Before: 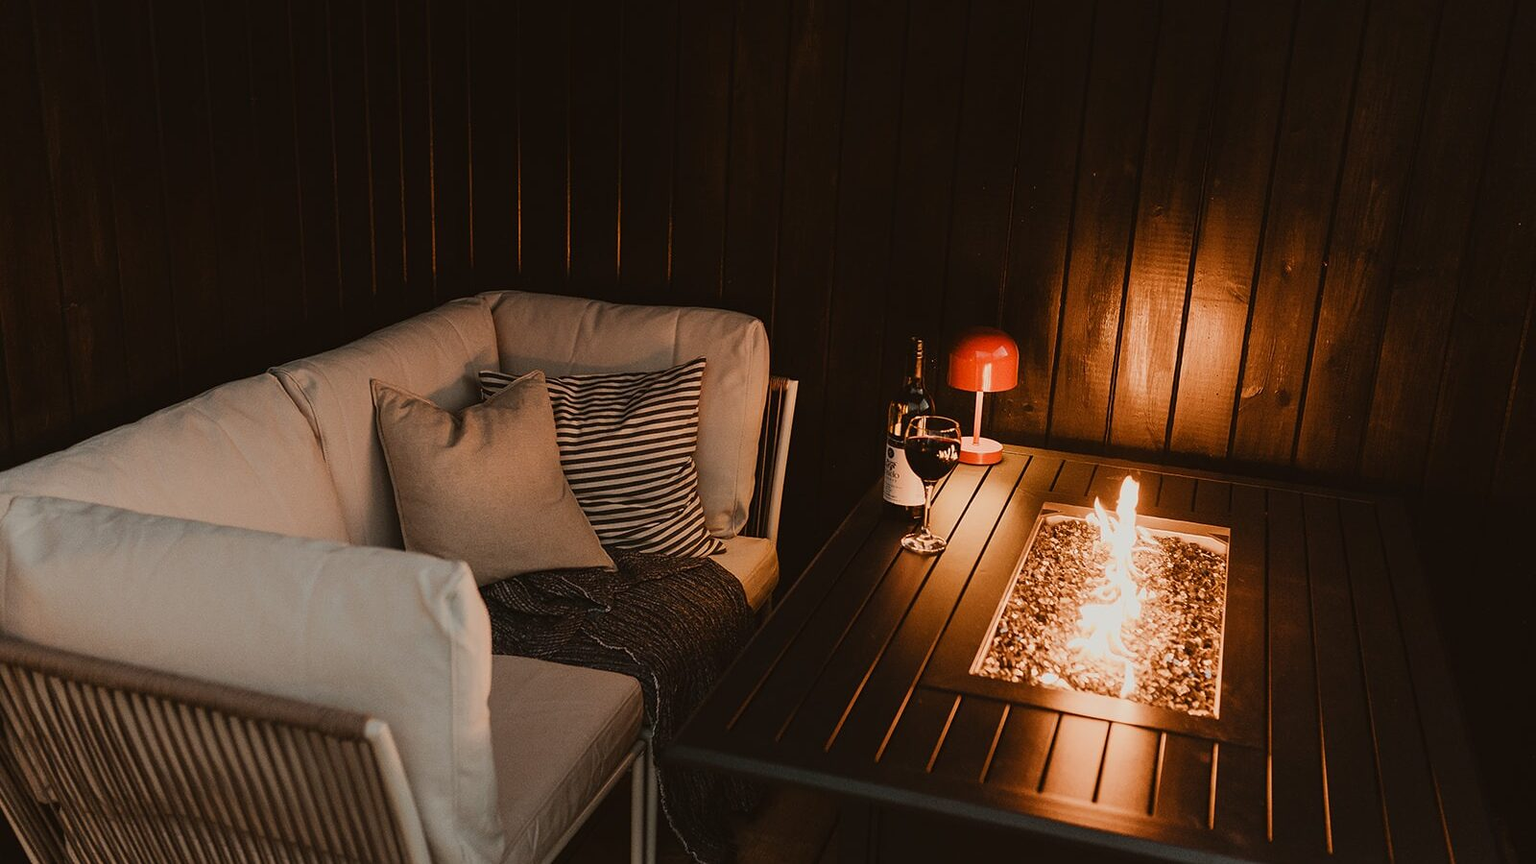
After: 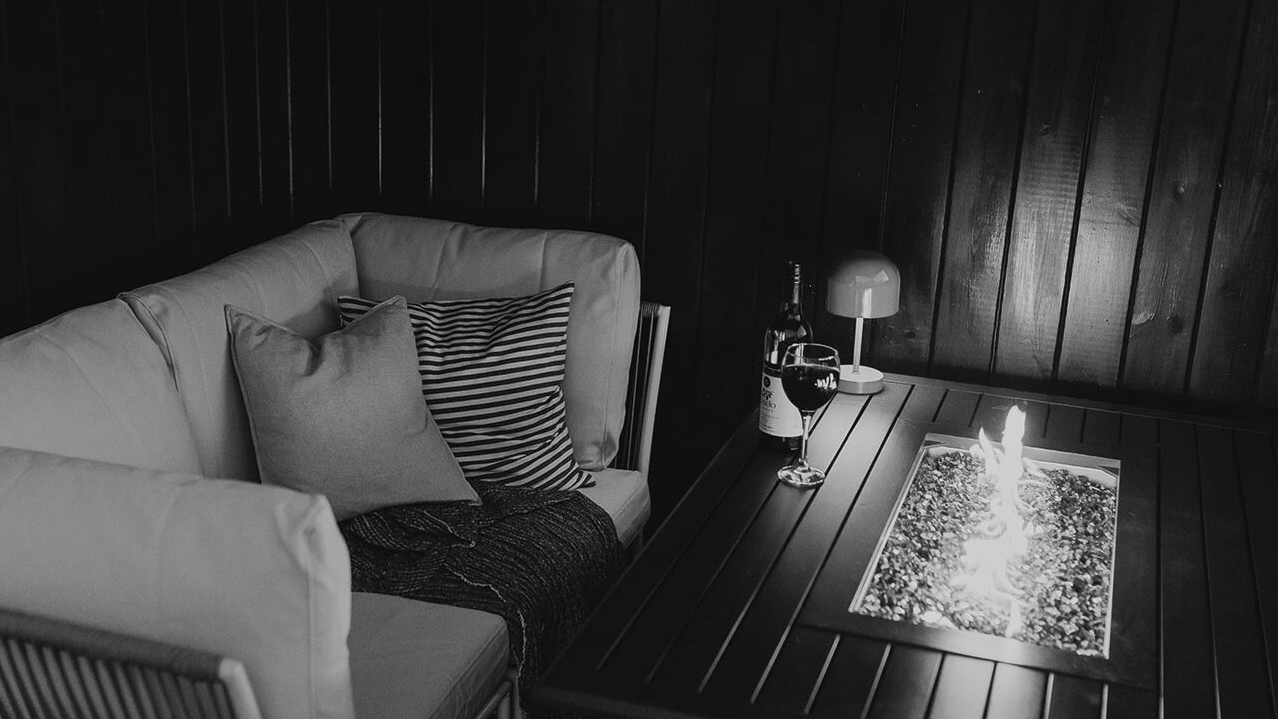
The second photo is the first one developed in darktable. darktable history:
monochrome: a 30.25, b 92.03
crop and rotate: left 10.071%, top 10.071%, right 10.02%, bottom 10.02%
